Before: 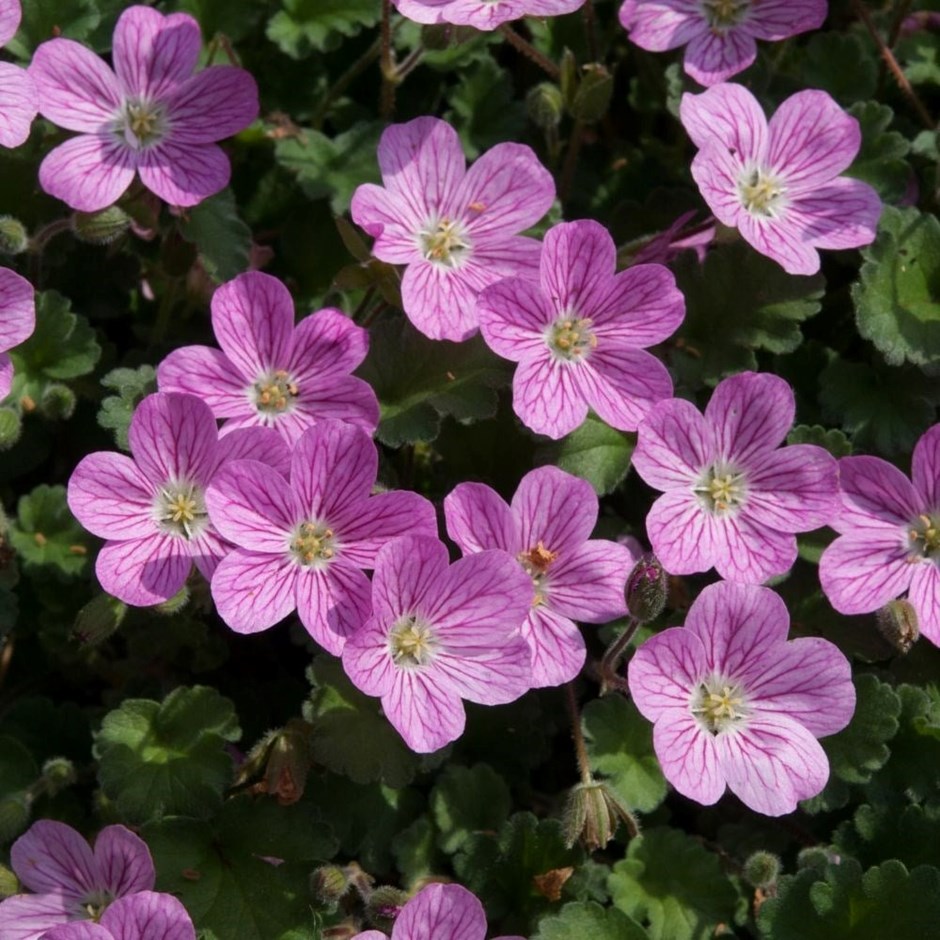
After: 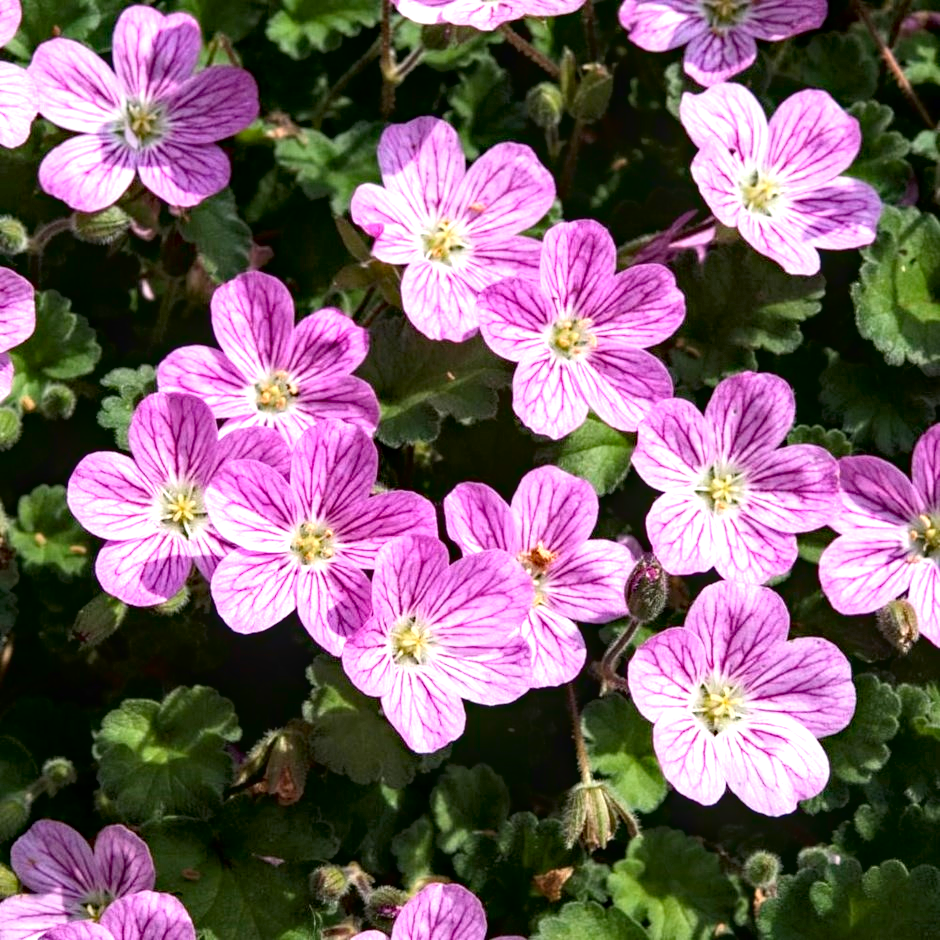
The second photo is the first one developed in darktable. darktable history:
tone curve: curves: ch0 [(0, 0) (0.118, 0.034) (0.182, 0.124) (0.265, 0.214) (0.504, 0.508) (0.783, 0.825) (1, 1)], color space Lab, independent channels, preserve colors none
haze removal: strength 0.296, distance 0.244, adaptive false
local contrast: on, module defaults
exposure: black level correction 0, exposure 1.124 EV, compensate highlight preservation false
color zones: curves: ch0 [(0.25, 0.5) (0.636, 0.25) (0.75, 0.5)]
